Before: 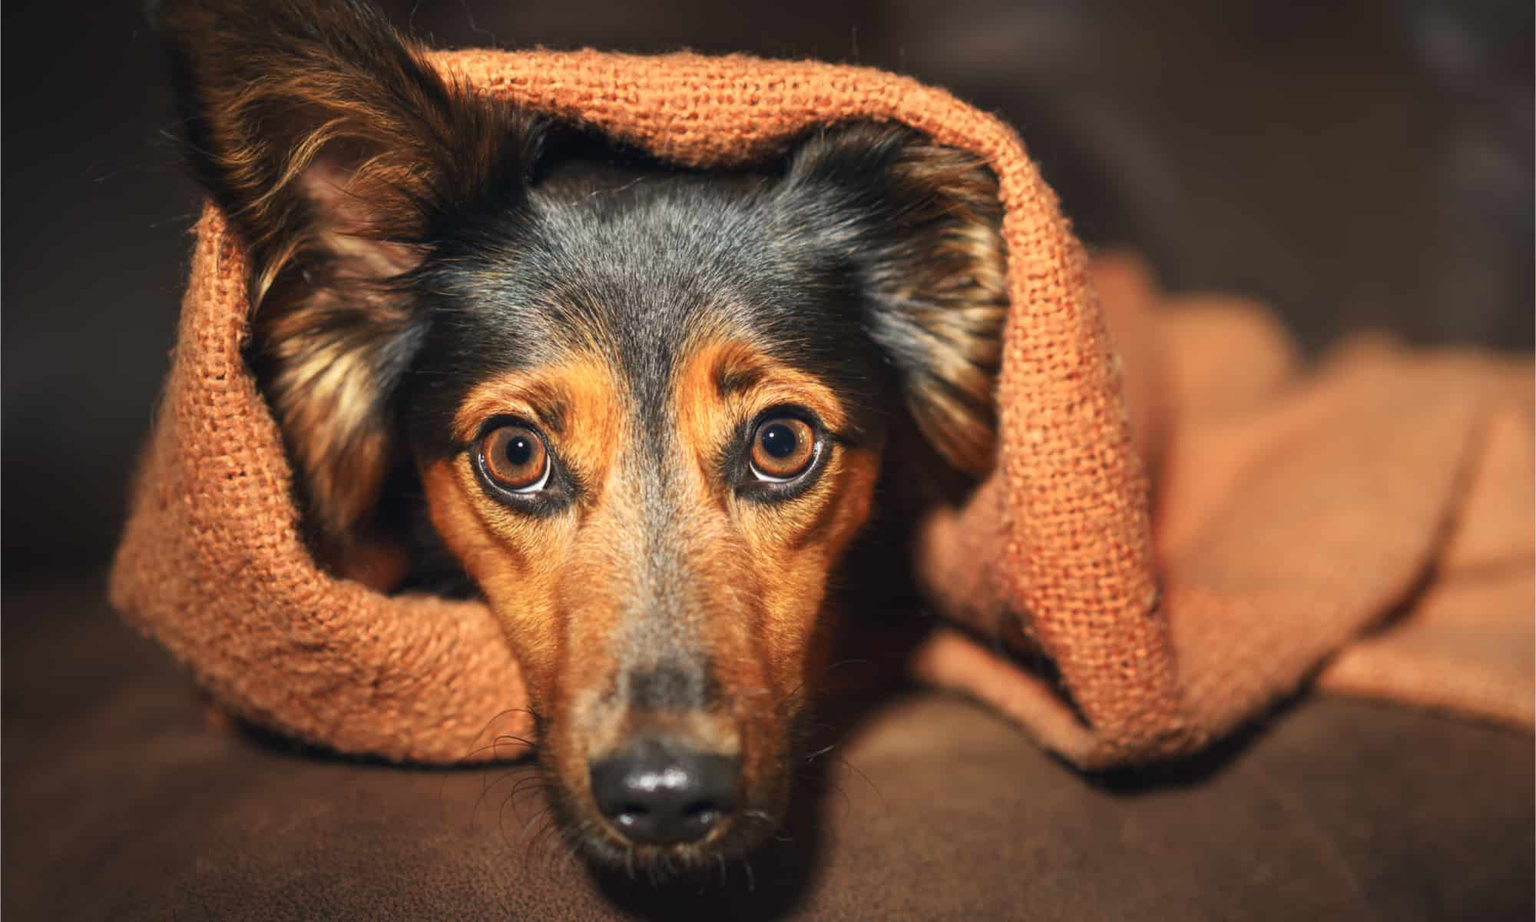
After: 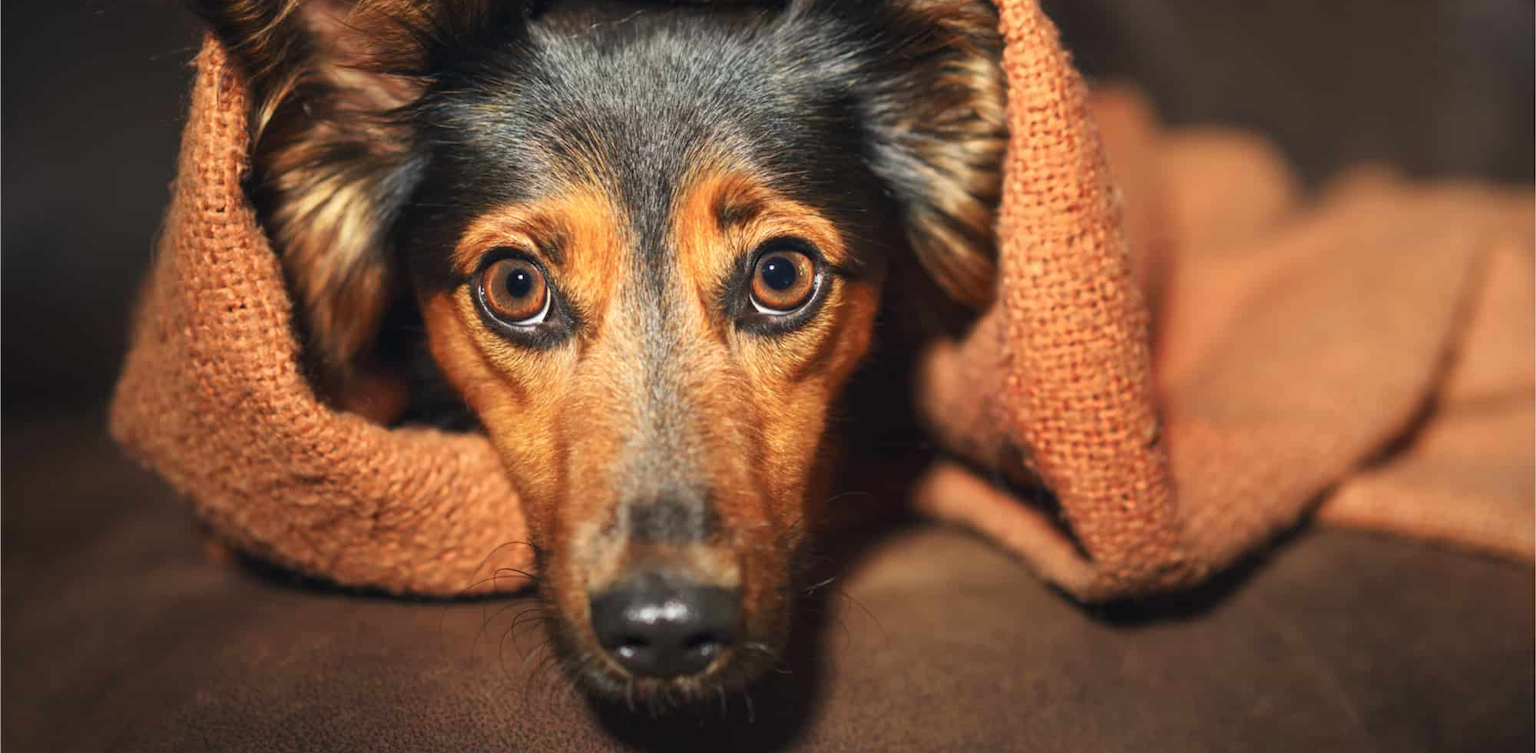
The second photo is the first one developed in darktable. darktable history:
crop and rotate: top 18.208%
